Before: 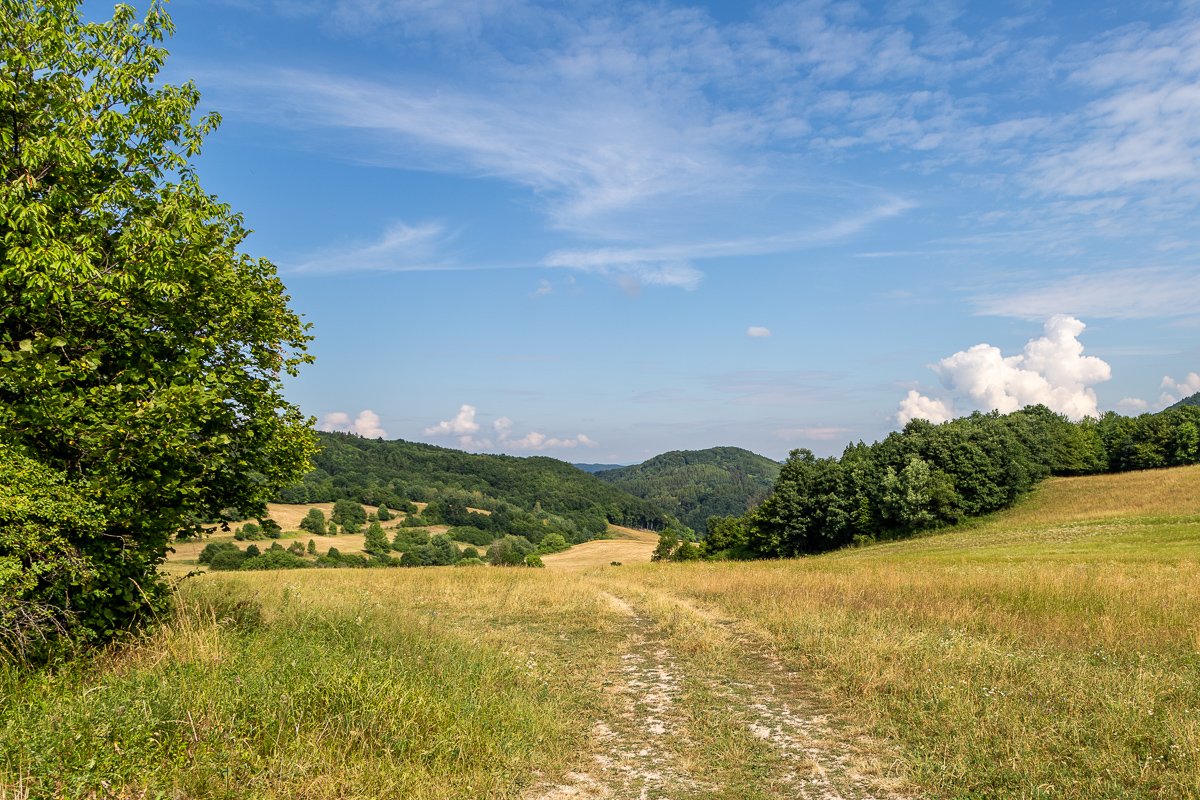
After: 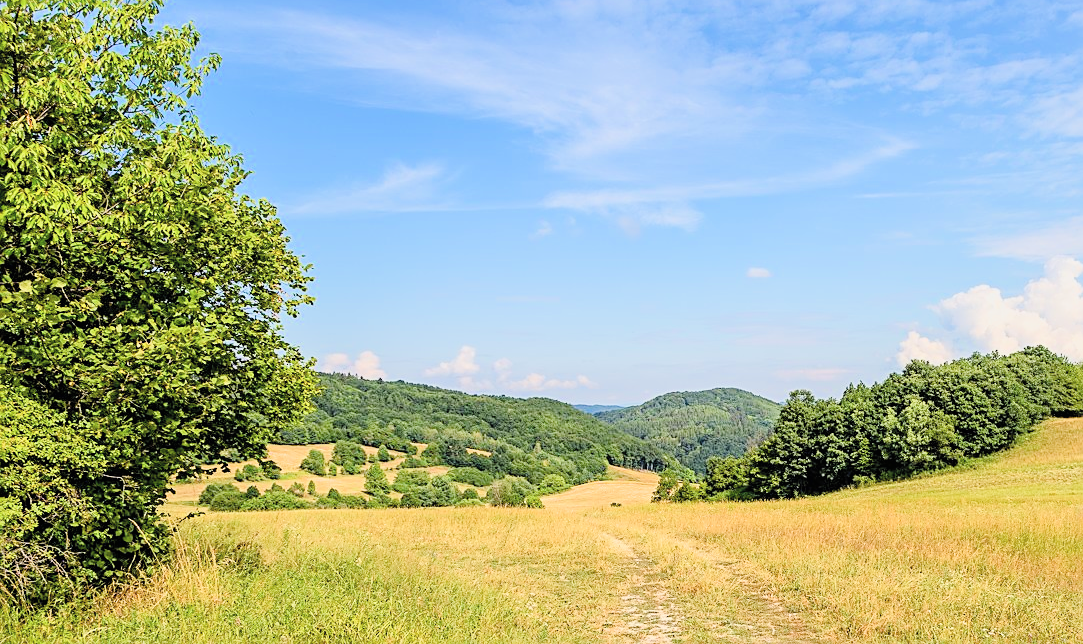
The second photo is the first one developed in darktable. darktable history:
white balance: emerald 1
filmic rgb: black relative exposure -7.15 EV, white relative exposure 5.36 EV, hardness 3.02, color science v6 (2022)
color balance rgb: perceptual saturation grading › global saturation 20%, perceptual saturation grading › highlights -25%, perceptual saturation grading › shadows 25%
sharpen: on, module defaults
exposure: black level correction 0, exposure 1.173 EV, compensate exposure bias true, compensate highlight preservation false
crop: top 7.49%, right 9.717%, bottom 11.943%
contrast brightness saturation: brightness 0.15
